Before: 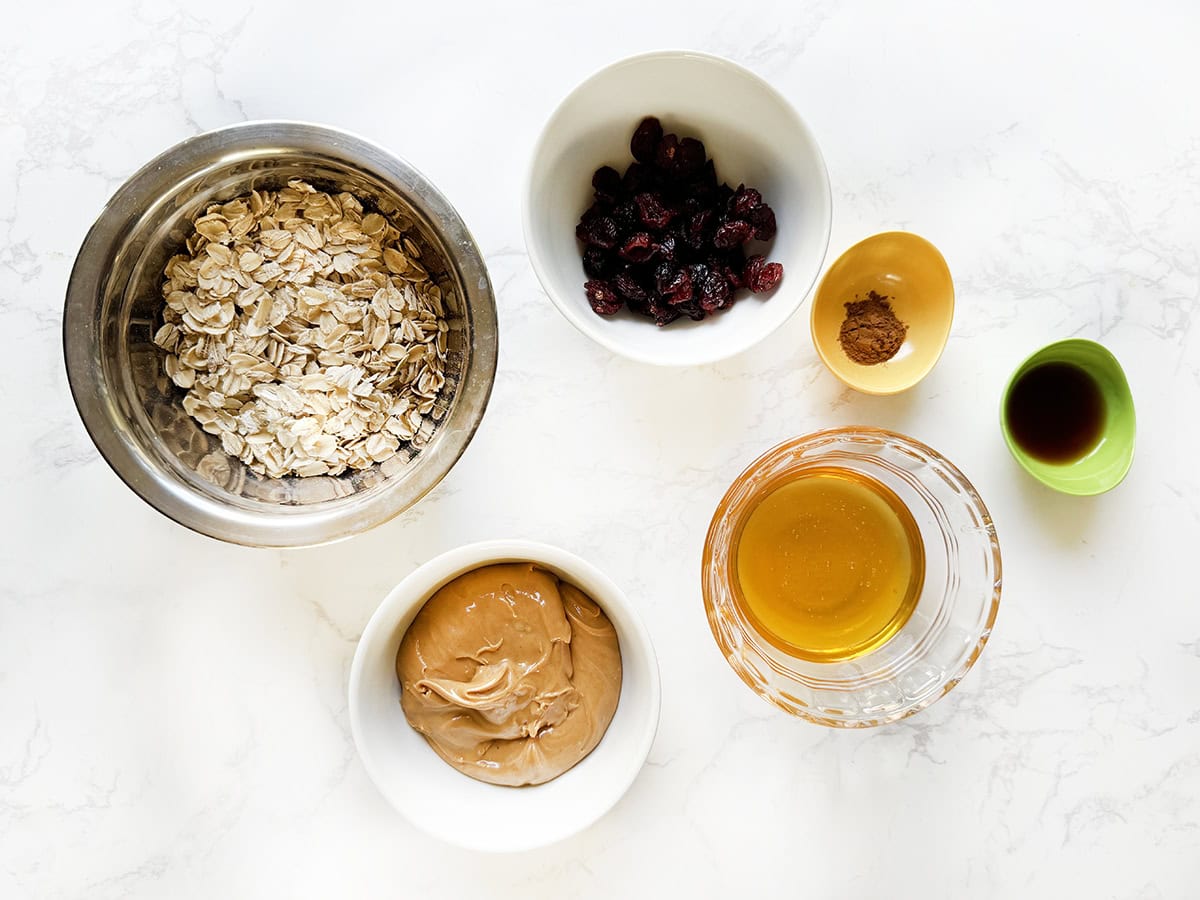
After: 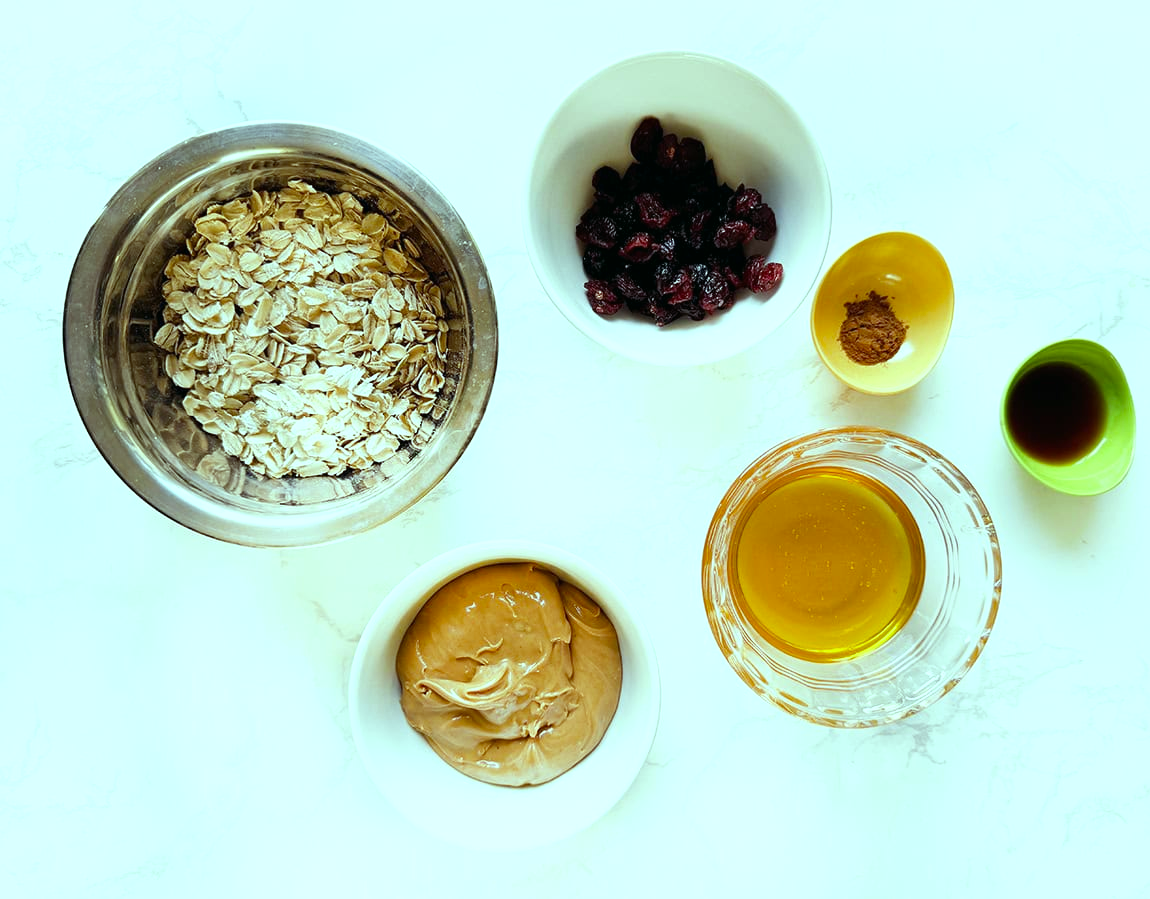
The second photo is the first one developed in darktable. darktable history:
crop: right 4.126%, bottom 0.031%
color balance: mode lift, gamma, gain (sRGB), lift [0.997, 0.979, 1.021, 1.011], gamma [1, 1.084, 0.916, 0.998], gain [1, 0.87, 1.13, 1.101], contrast 4.55%, contrast fulcrum 38.24%, output saturation 104.09%
